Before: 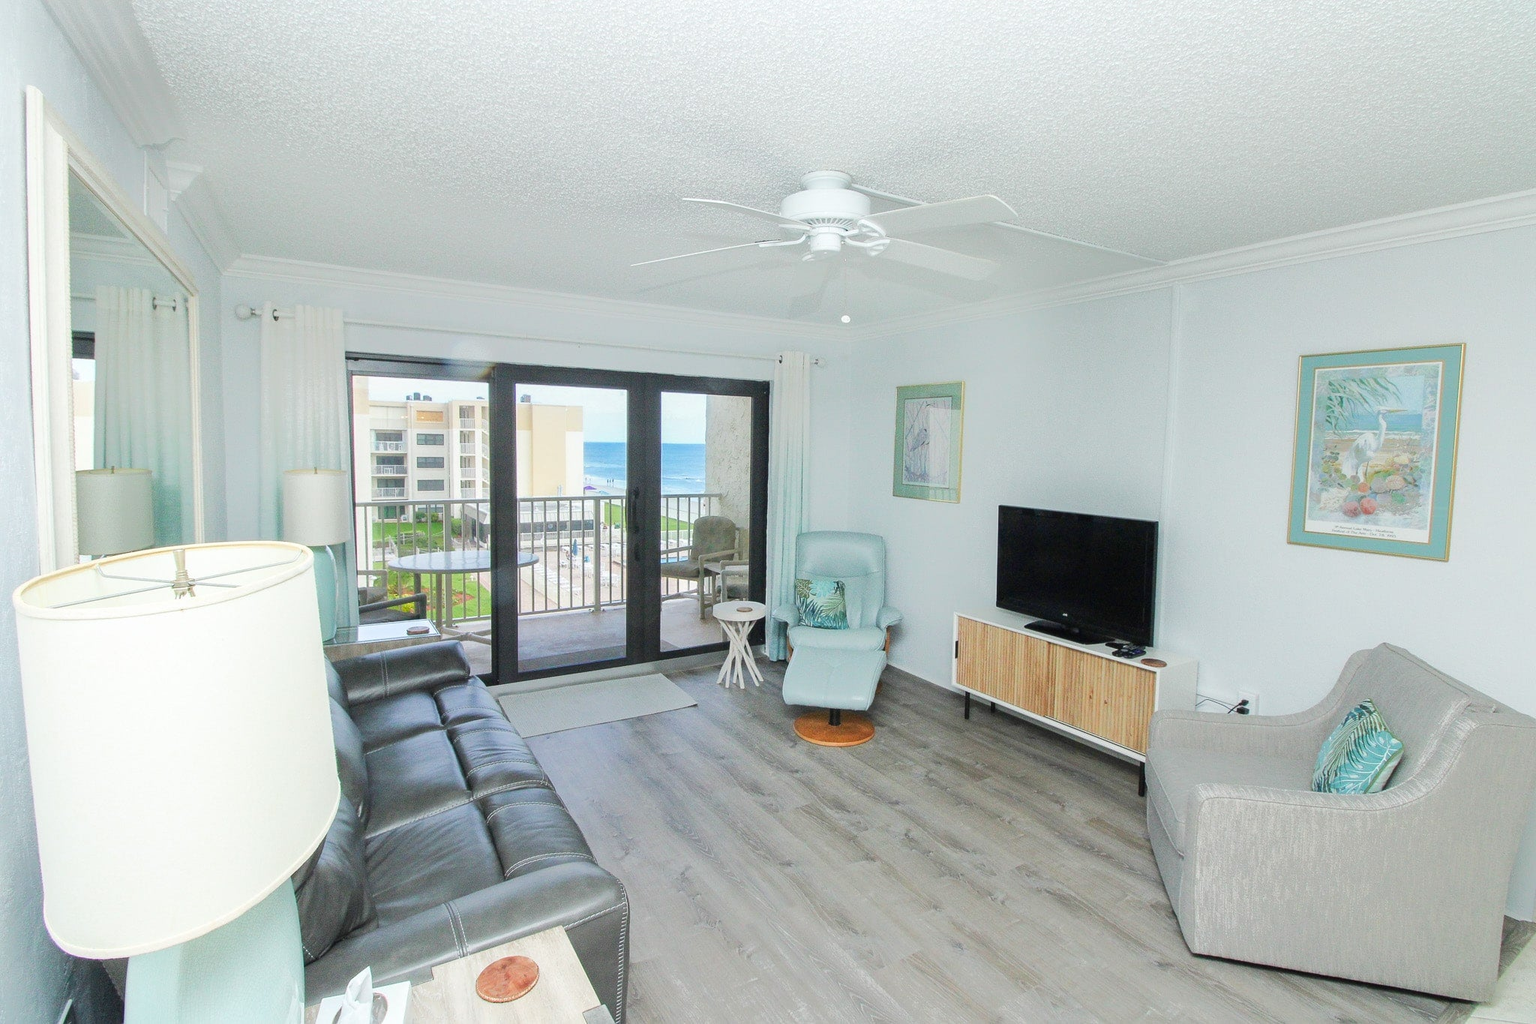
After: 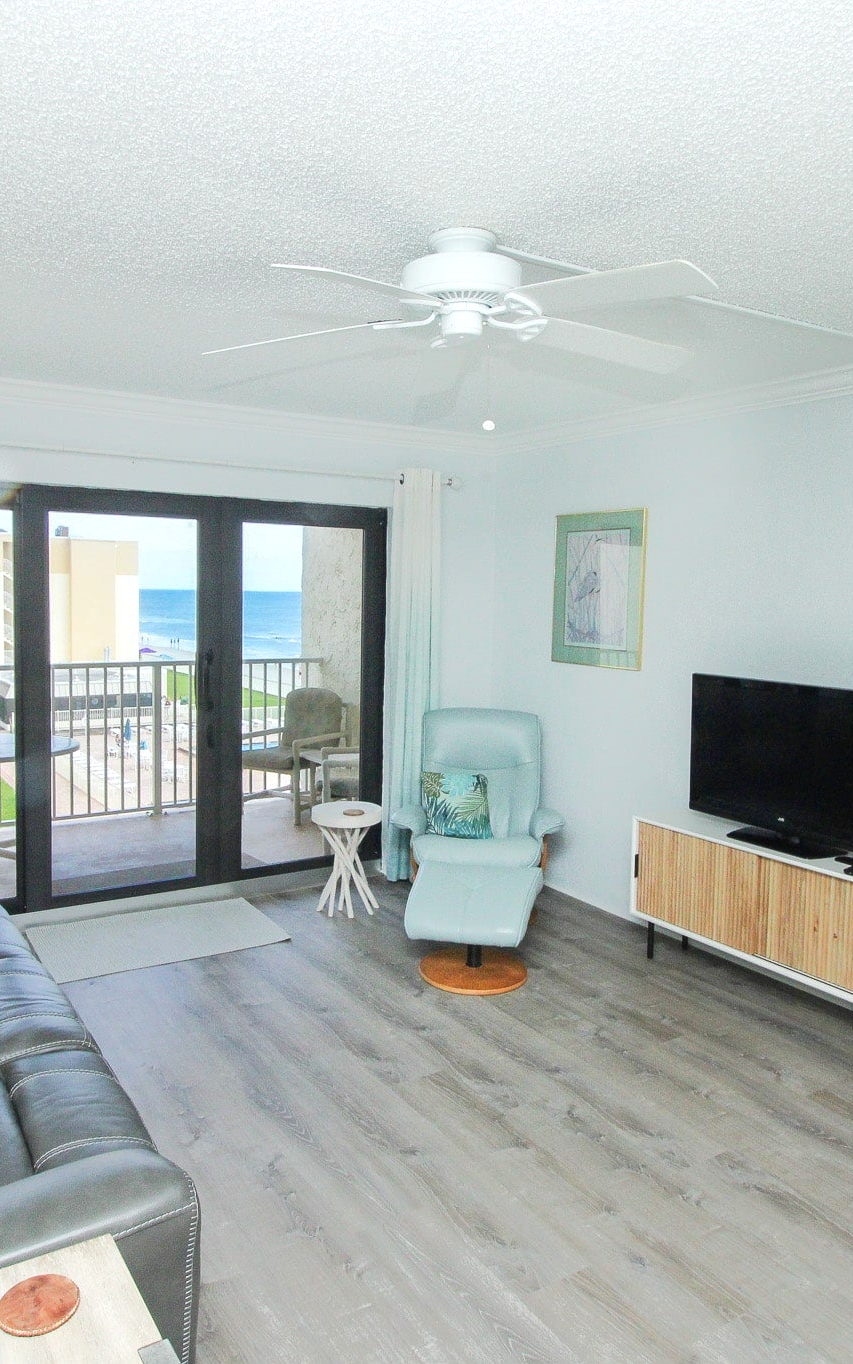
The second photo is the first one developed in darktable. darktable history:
exposure: exposure 0.128 EV, compensate highlight preservation false
crop: left 31.229%, right 27.105%
